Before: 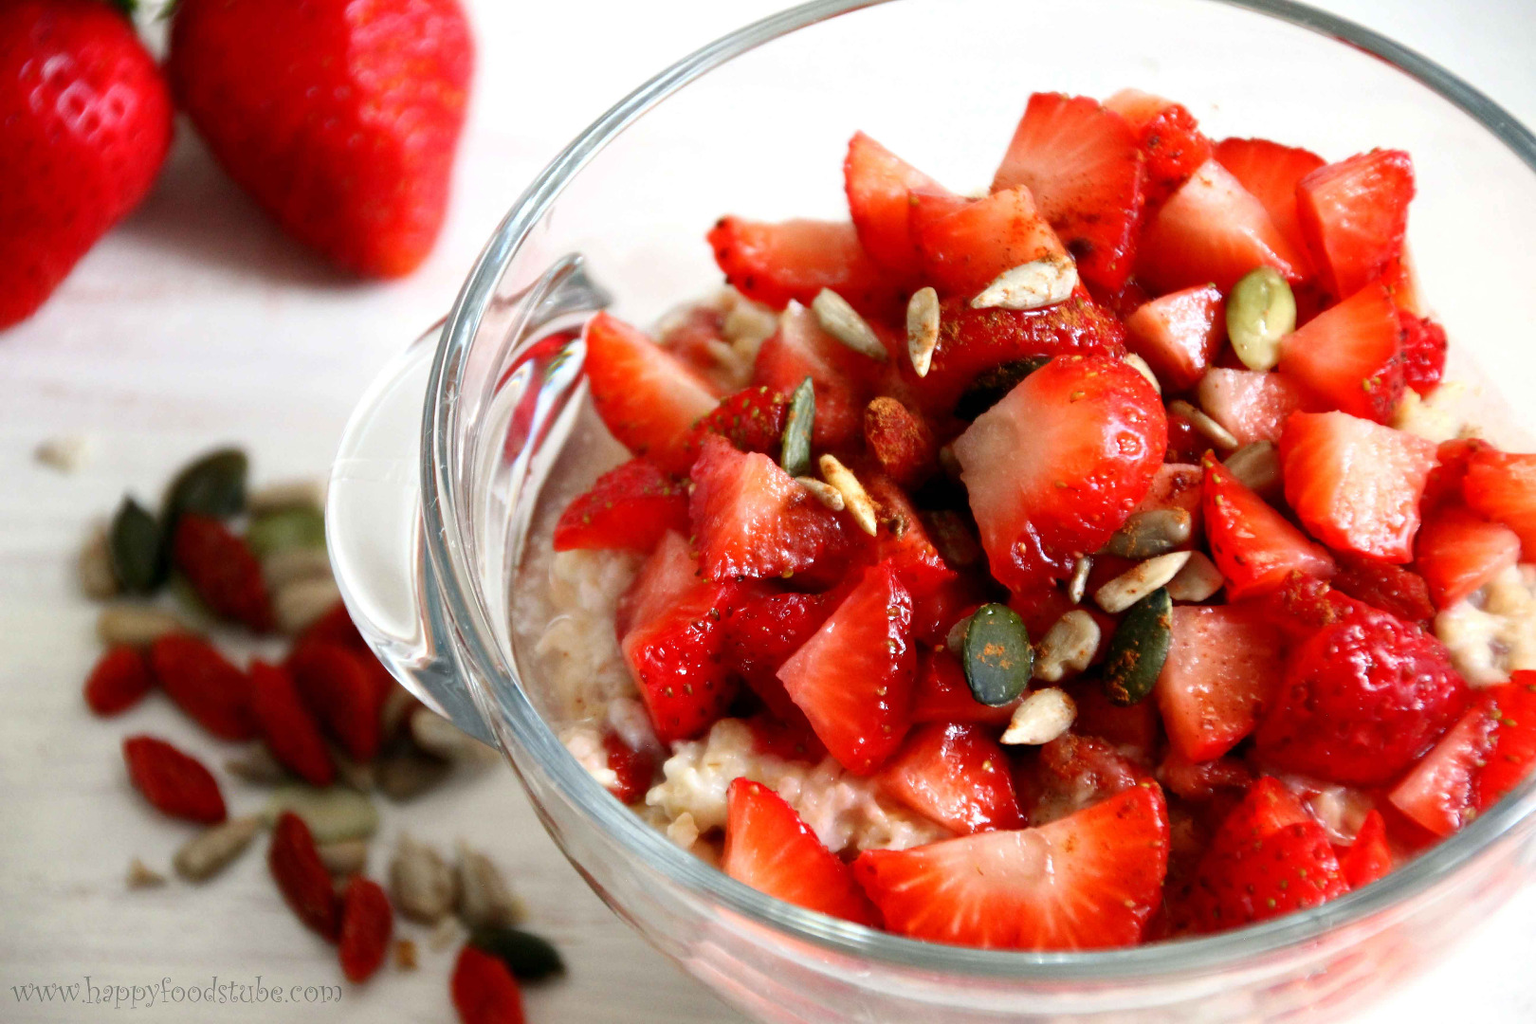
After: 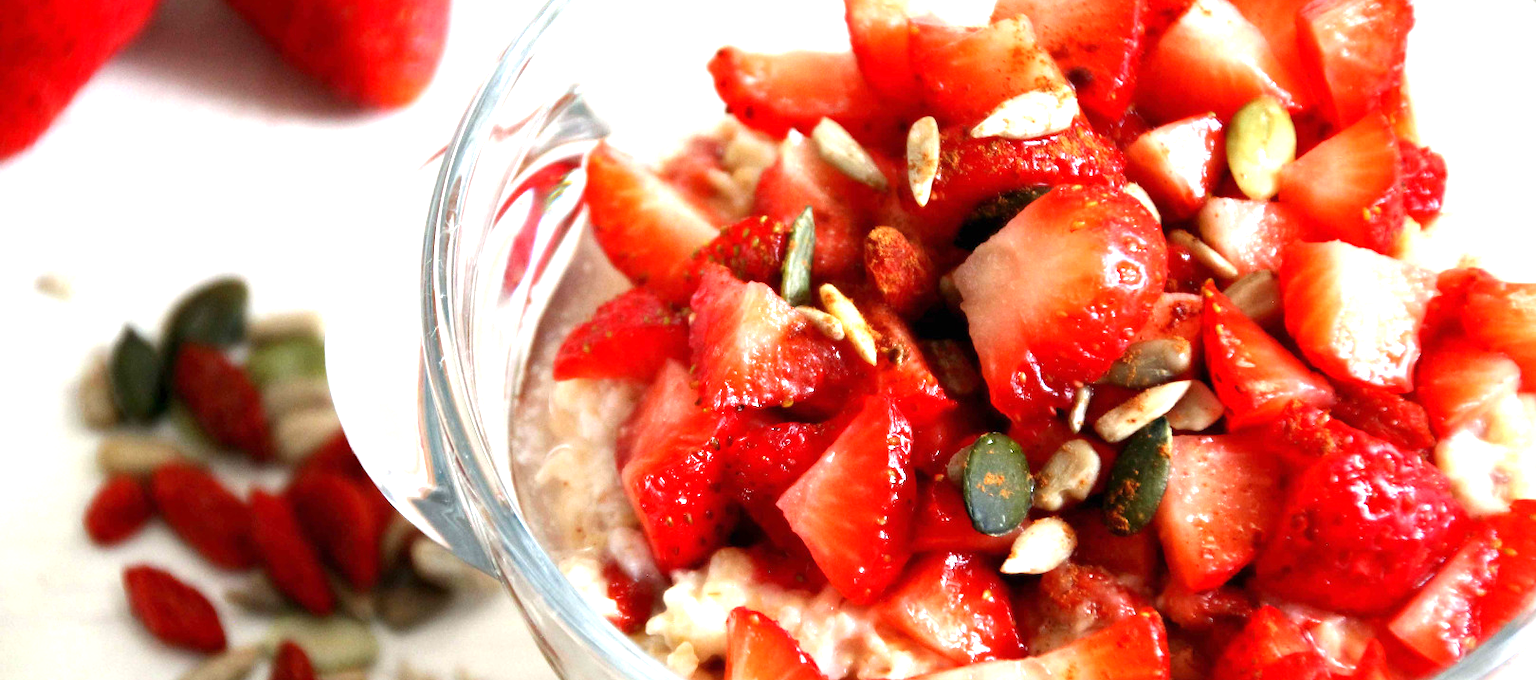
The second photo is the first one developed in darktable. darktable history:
exposure: exposure 0.947 EV, compensate highlight preservation false
crop: top 16.719%, bottom 16.729%
